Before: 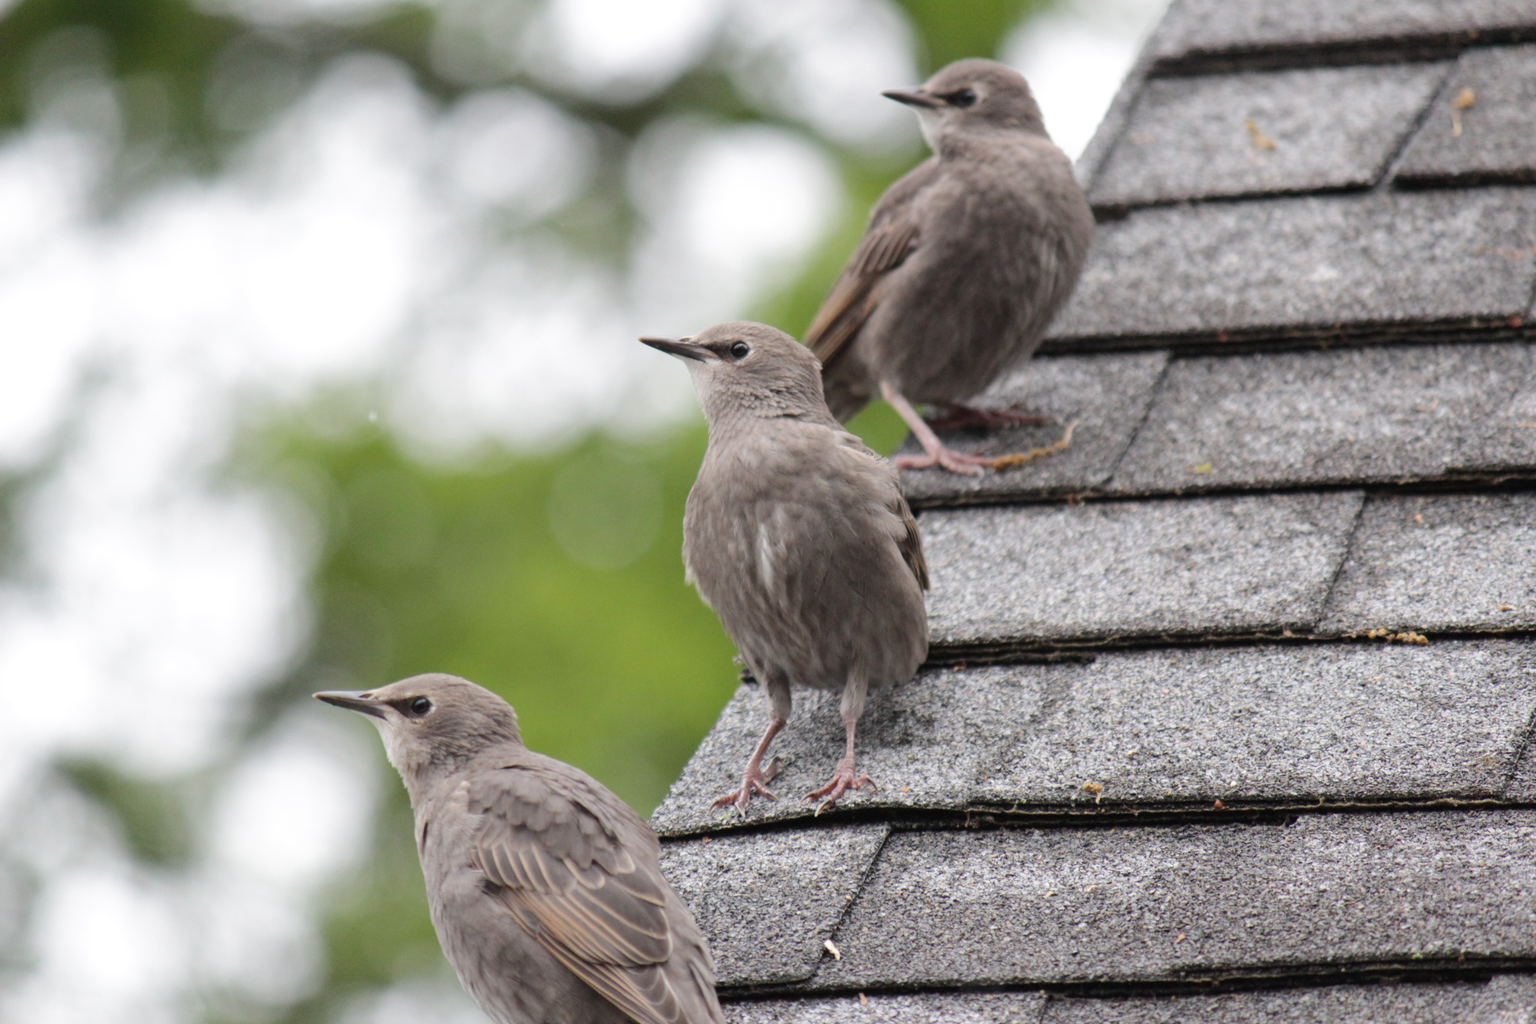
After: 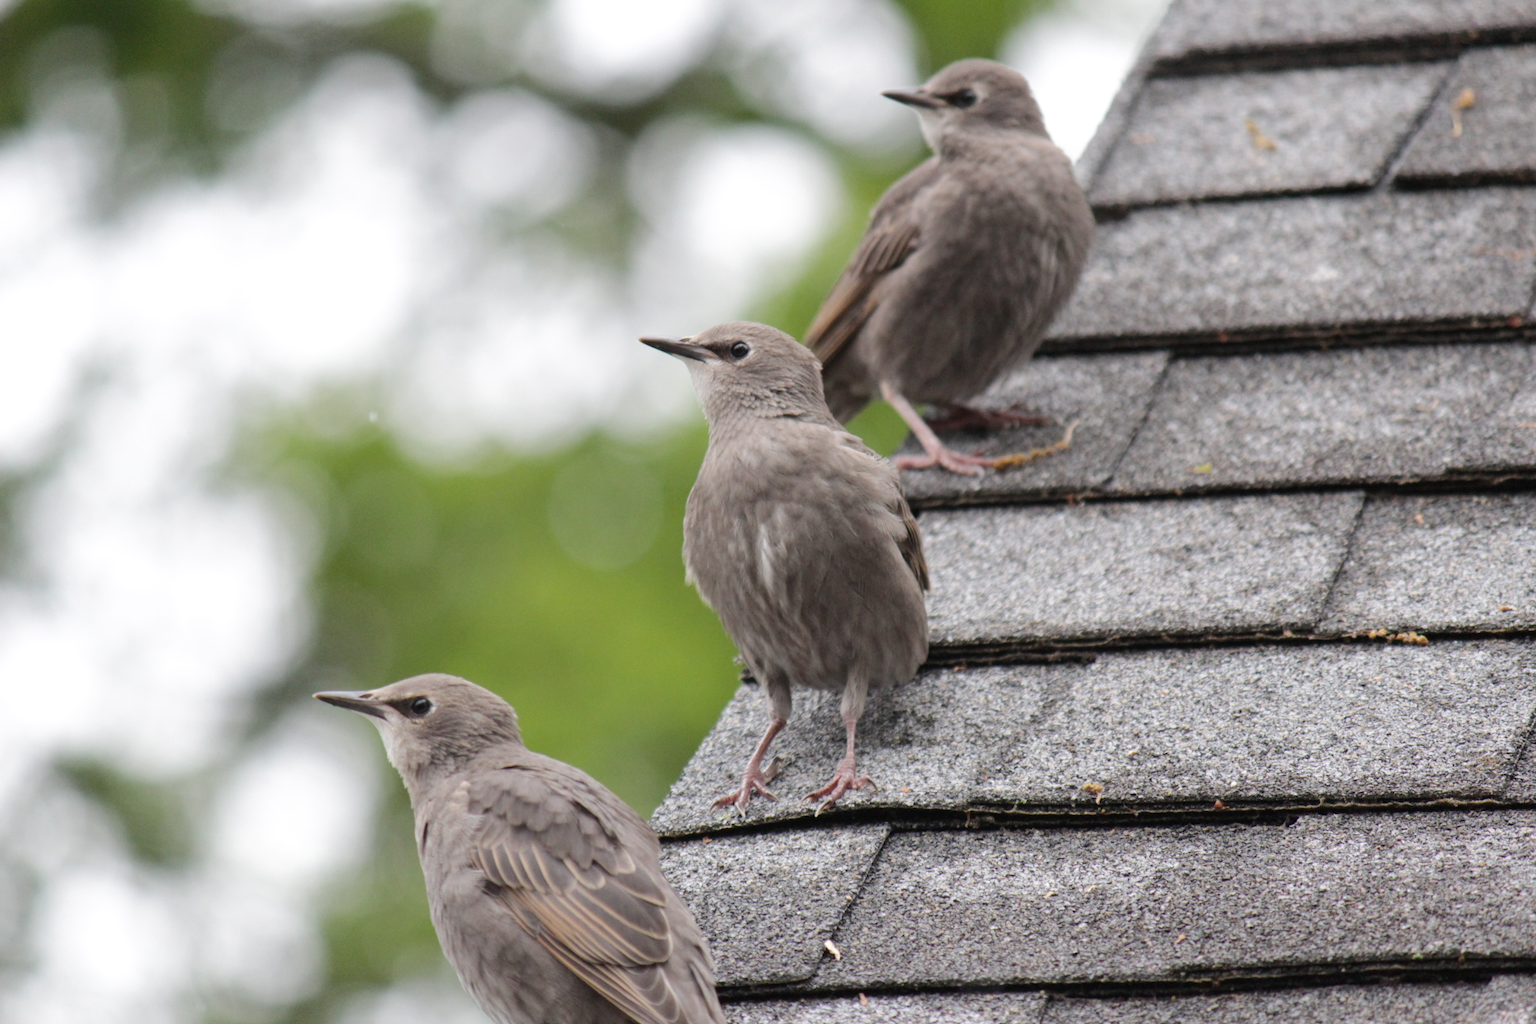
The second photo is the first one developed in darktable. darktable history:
tone equalizer: edges refinement/feathering 500, mask exposure compensation -1.57 EV, preserve details guided filter
